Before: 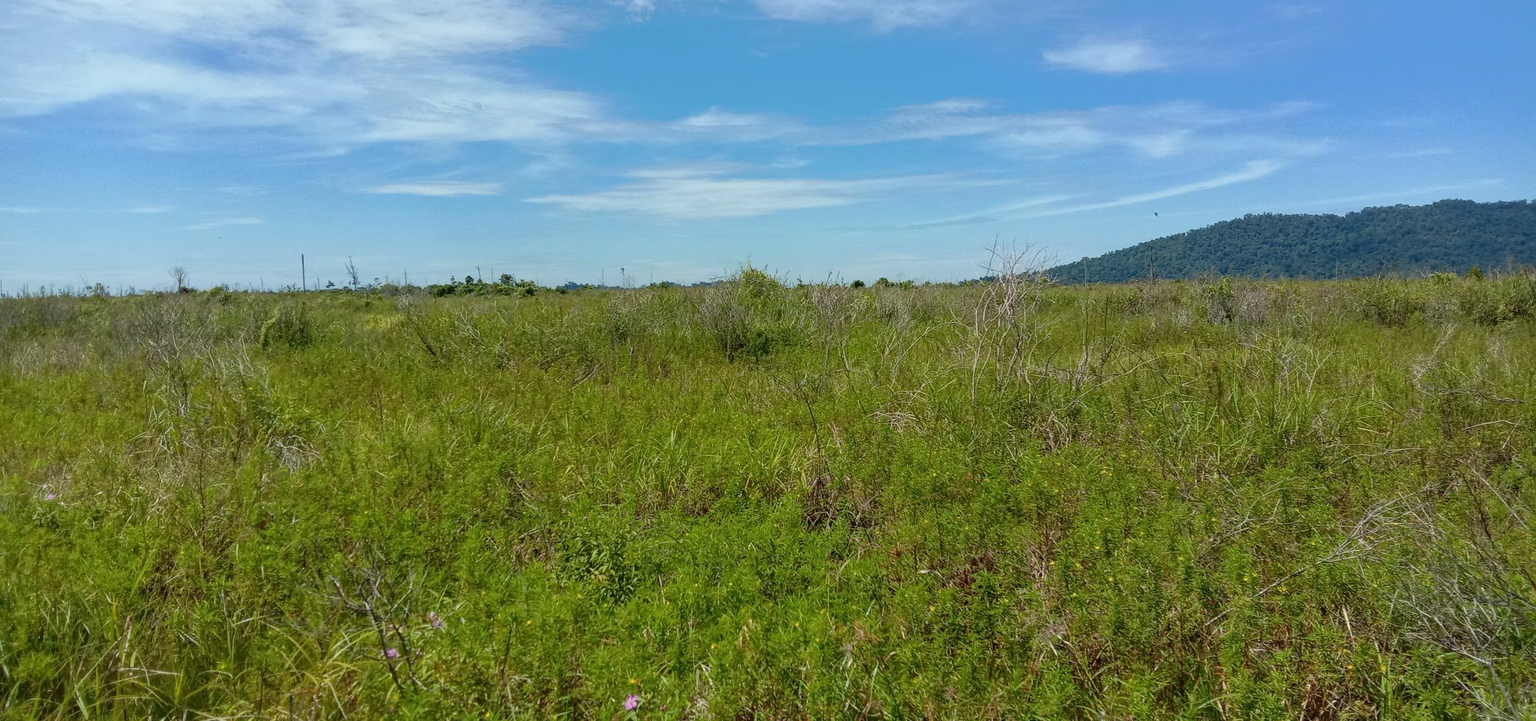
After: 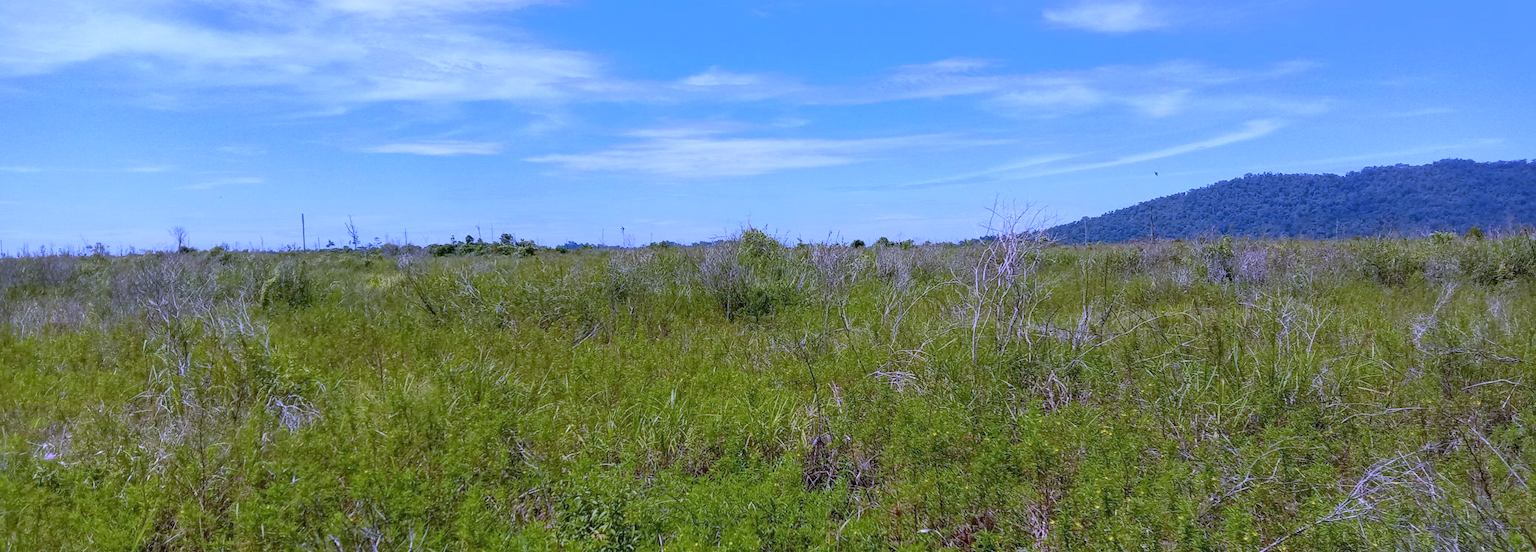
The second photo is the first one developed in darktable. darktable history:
crop: top 5.667%, bottom 17.637%
white balance: red 0.98, blue 1.61
